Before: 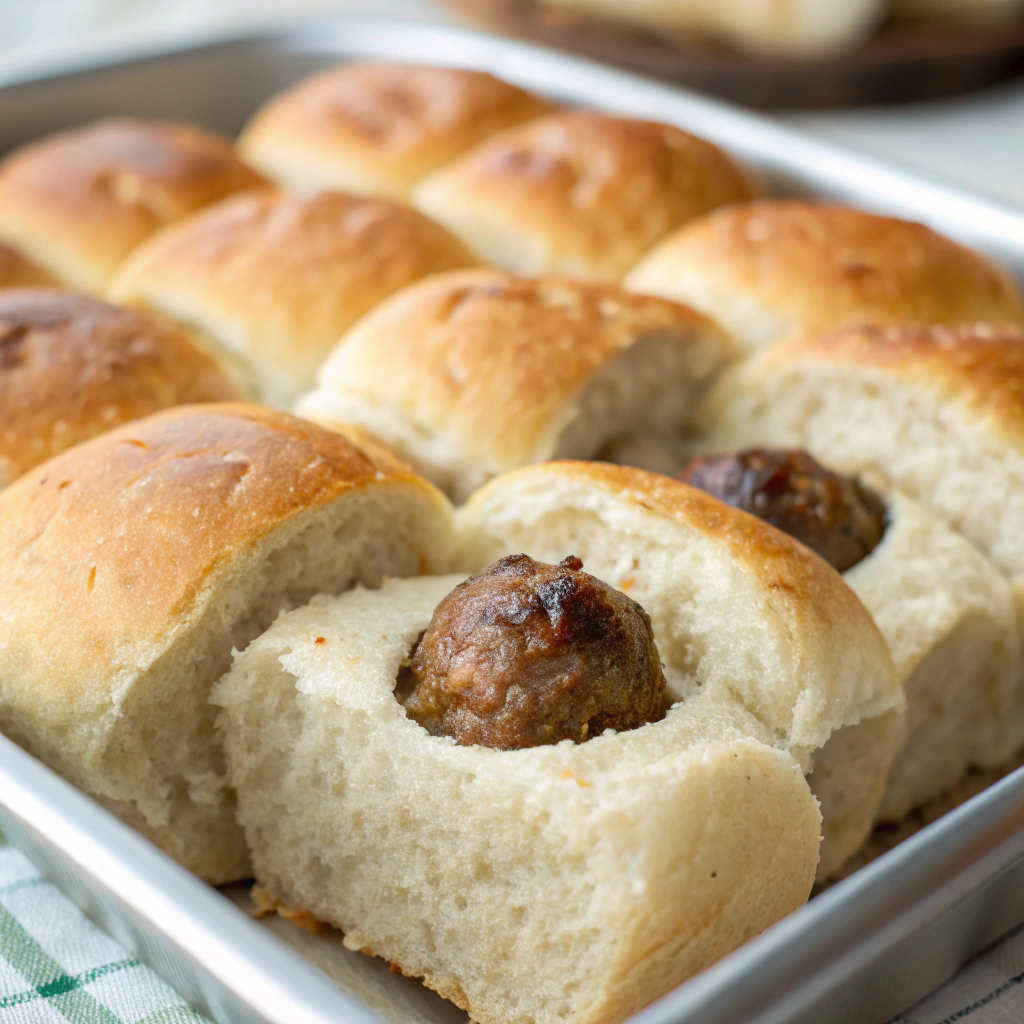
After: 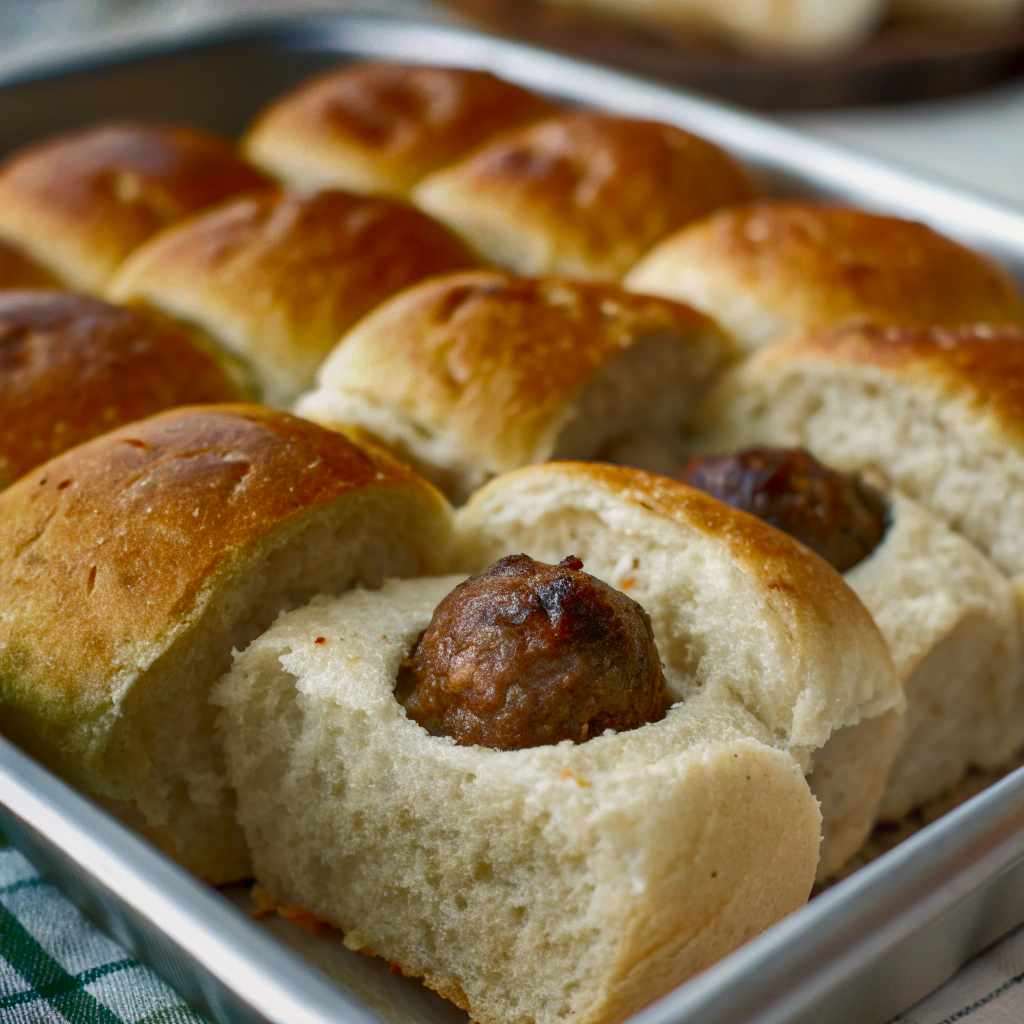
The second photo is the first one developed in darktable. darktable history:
vibrance: vibrance 0%
shadows and highlights: radius 123.98, shadows 100, white point adjustment -3, highlights -100, highlights color adjustment 89.84%, soften with gaussian
